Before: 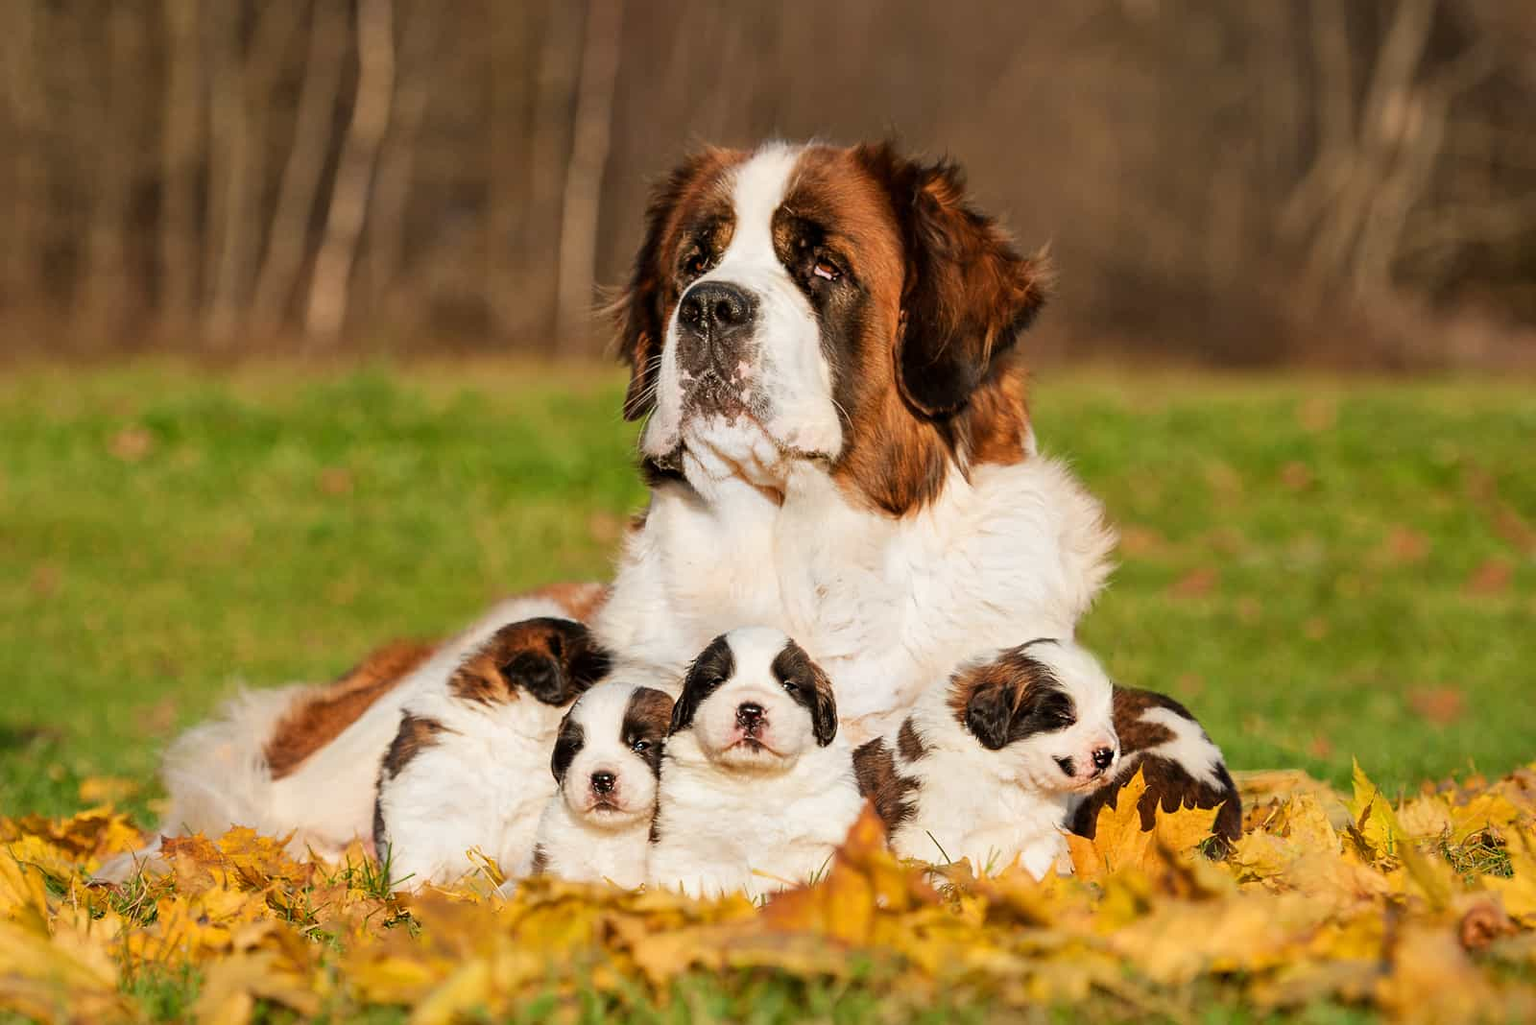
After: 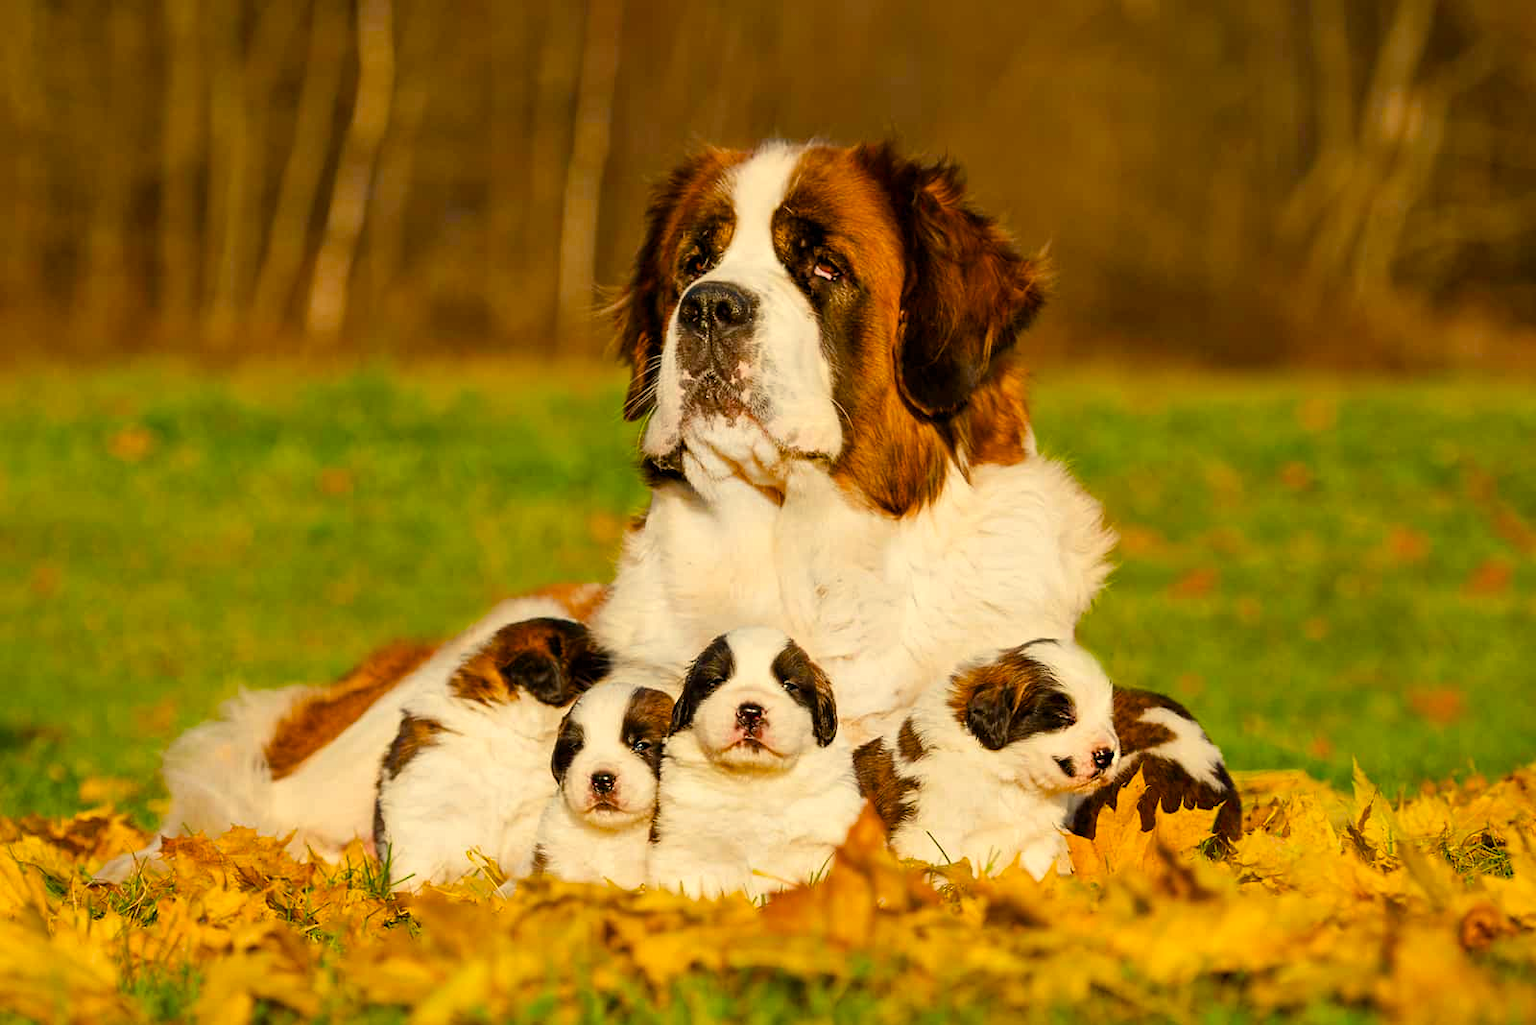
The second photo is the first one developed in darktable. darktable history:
color correction: highlights a* 2.44, highlights b* 23.35
color balance rgb: power › hue 328.32°, perceptual saturation grading › global saturation 34.76%, perceptual saturation grading › highlights -29.867%, perceptual saturation grading › shadows 35.612%, global vibrance 20%
